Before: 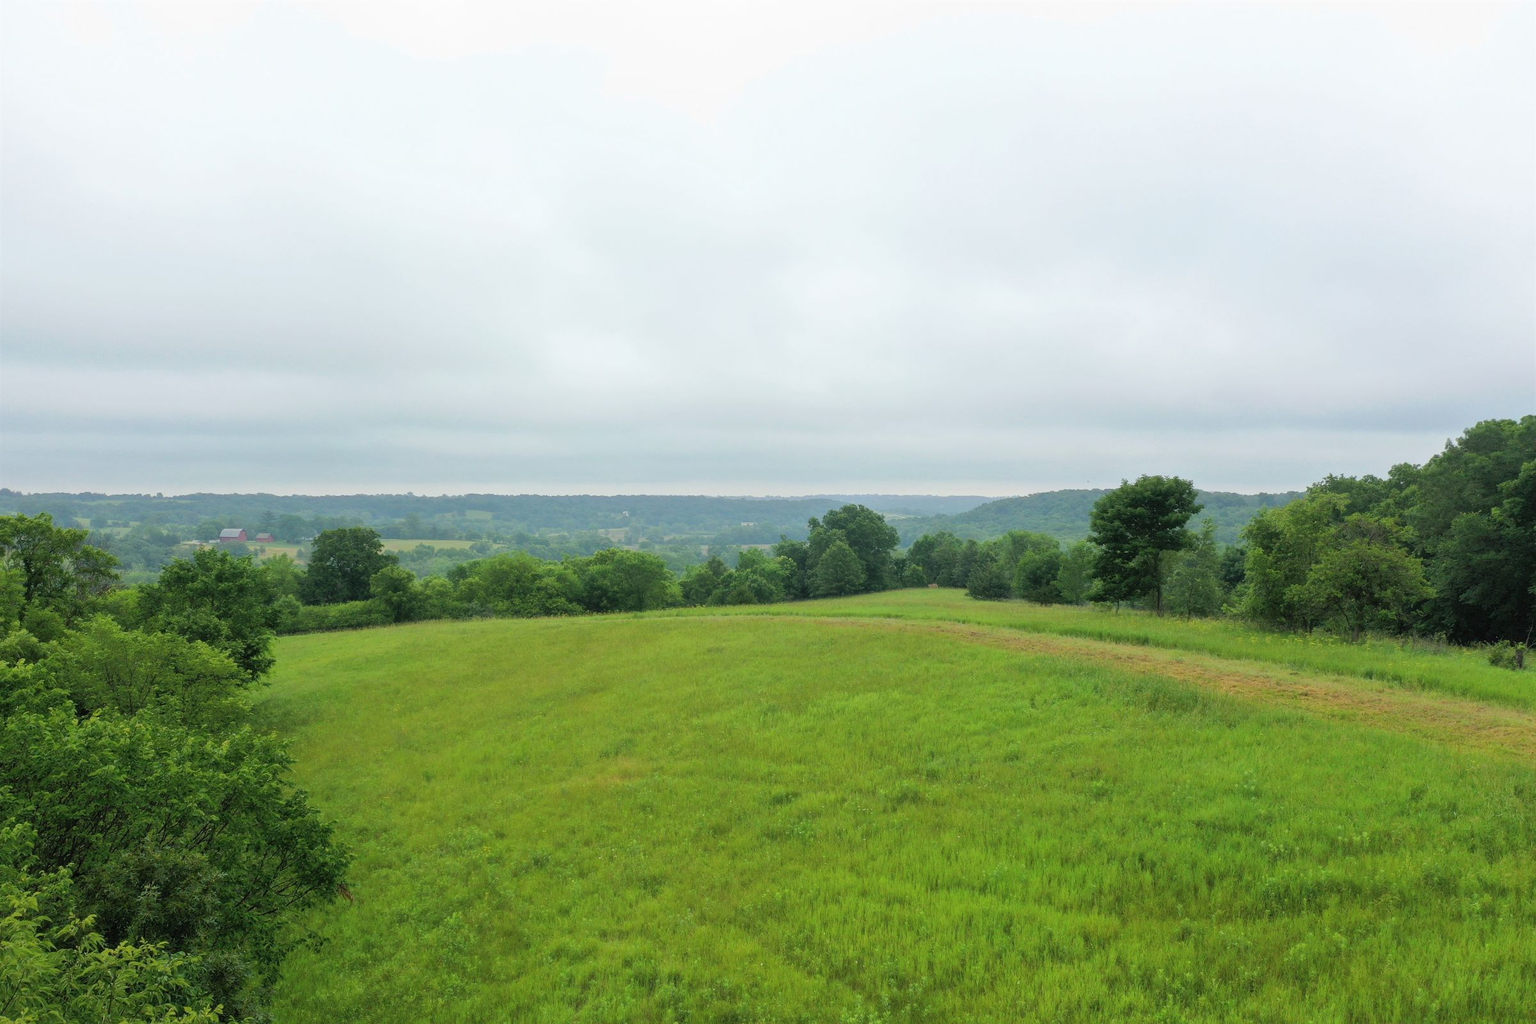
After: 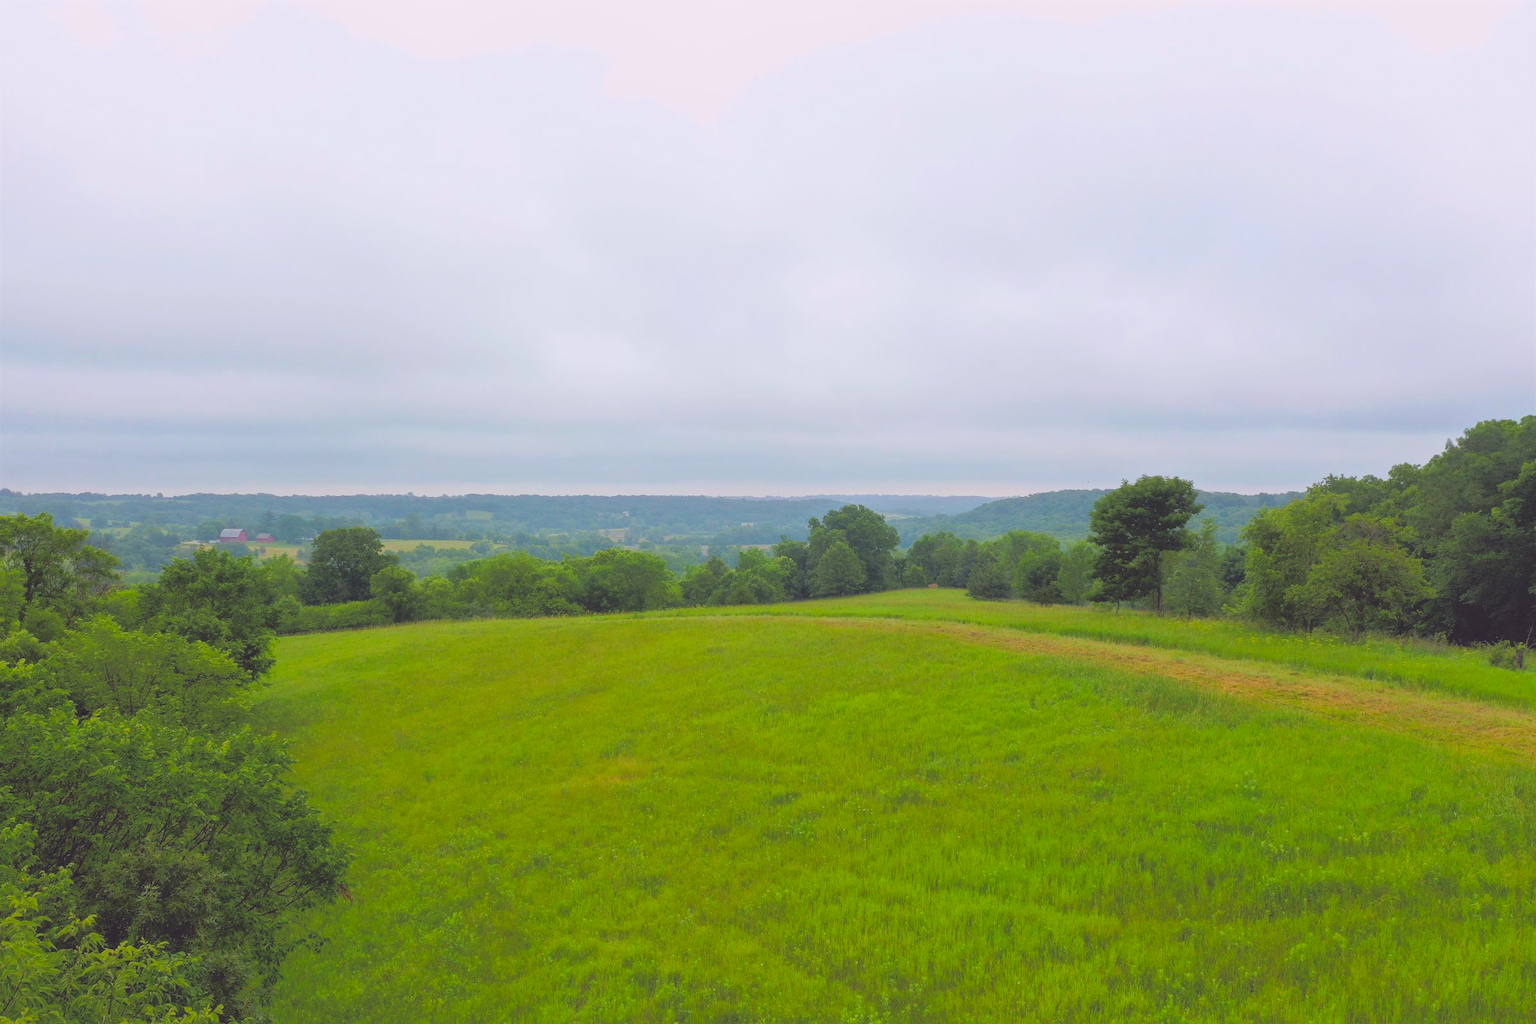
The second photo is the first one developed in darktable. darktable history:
color balance rgb: perceptual saturation grading › global saturation 20%, global vibrance 10%
exposure: black level correction -0.023, exposure -0.039 EV, compensate highlight preservation false
contrast brightness saturation: contrast -0.11
tone curve: curves: ch0 [(0, 0) (0.126, 0.061) (0.362, 0.382) (0.498, 0.498) (0.706, 0.712) (1, 1)]; ch1 [(0, 0) (0.5, 0.522) (0.55, 0.586) (1, 1)]; ch2 [(0, 0) (0.44, 0.424) (0.5, 0.482) (0.537, 0.538) (1, 1)], color space Lab, independent channels, preserve colors none
